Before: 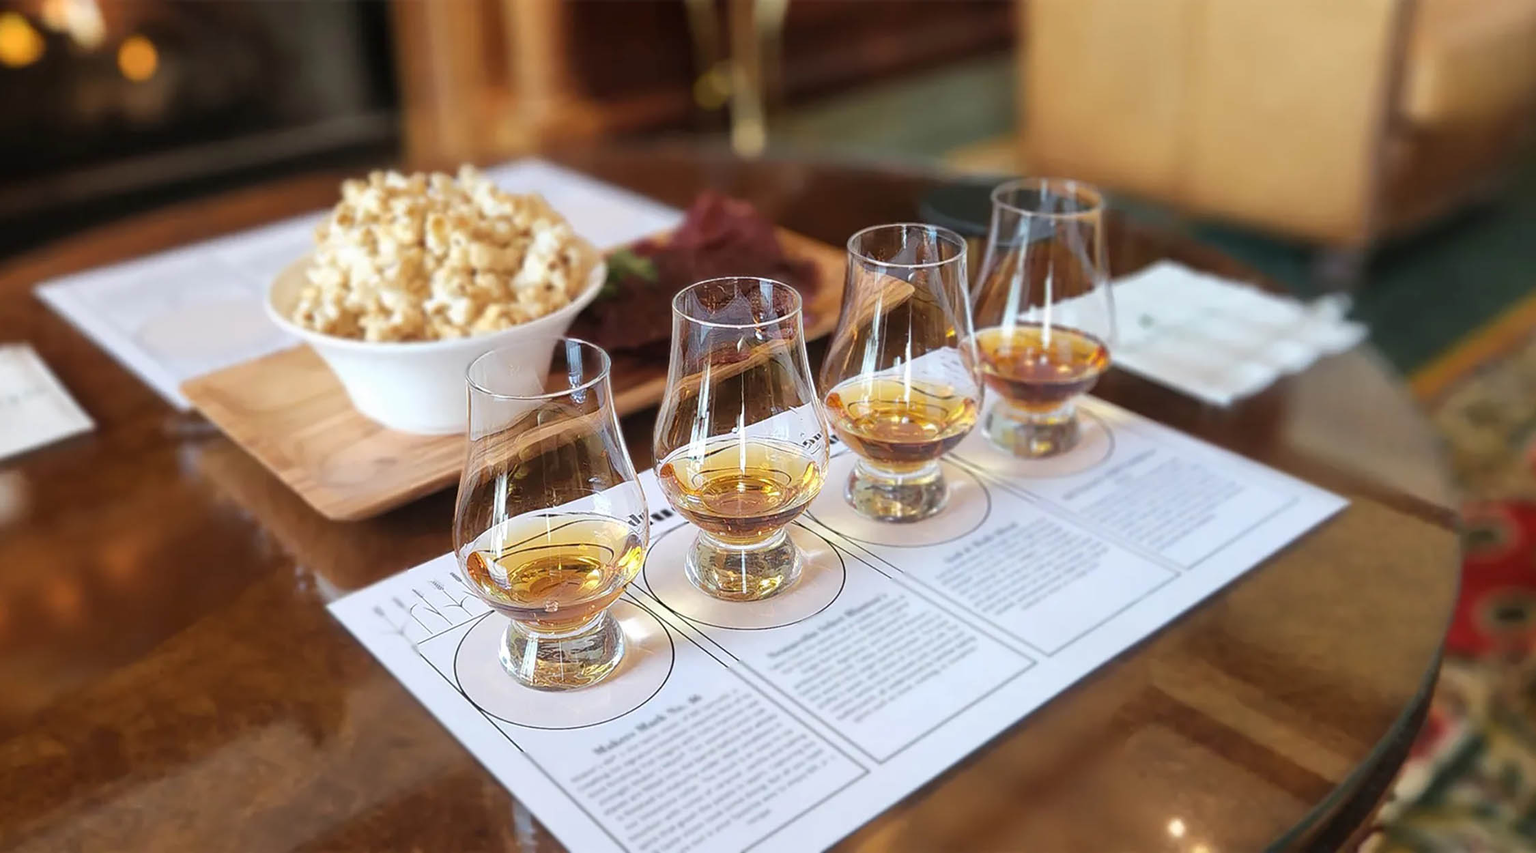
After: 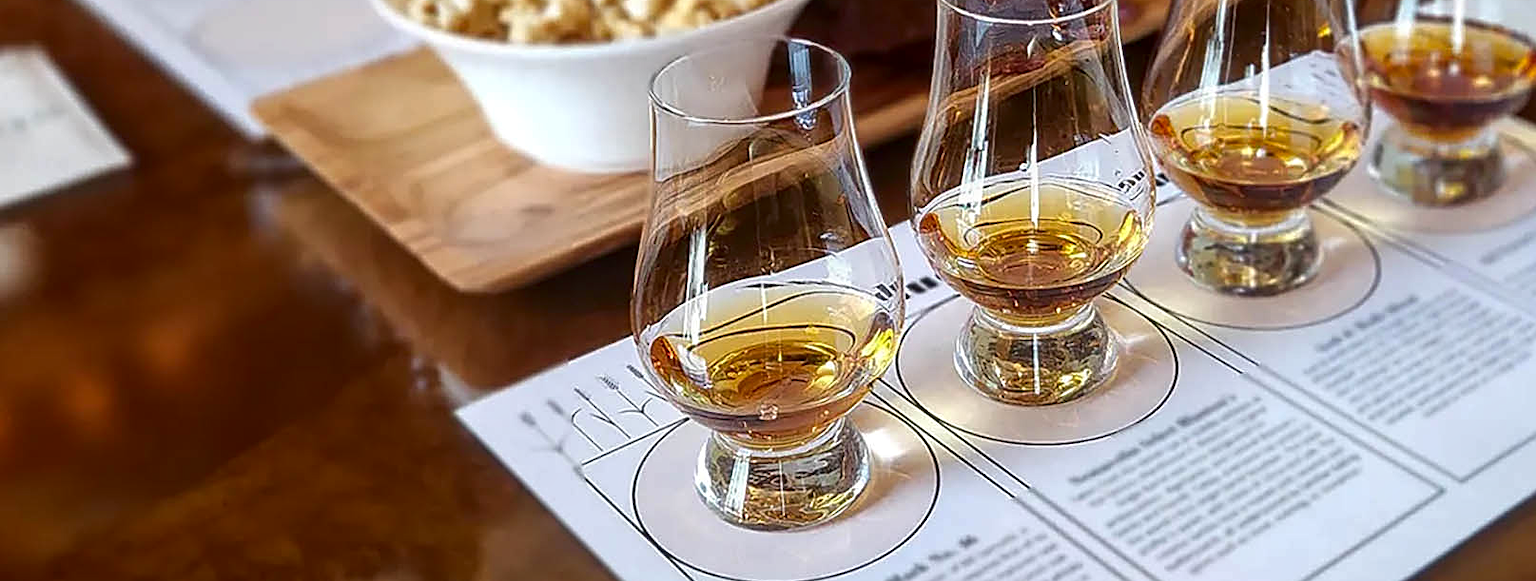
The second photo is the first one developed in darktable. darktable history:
sharpen: on, module defaults
crop: top 36.478%, right 28.184%, bottom 14.639%
local contrast: on, module defaults
contrast brightness saturation: contrast 0.067, brightness -0.152, saturation 0.112
